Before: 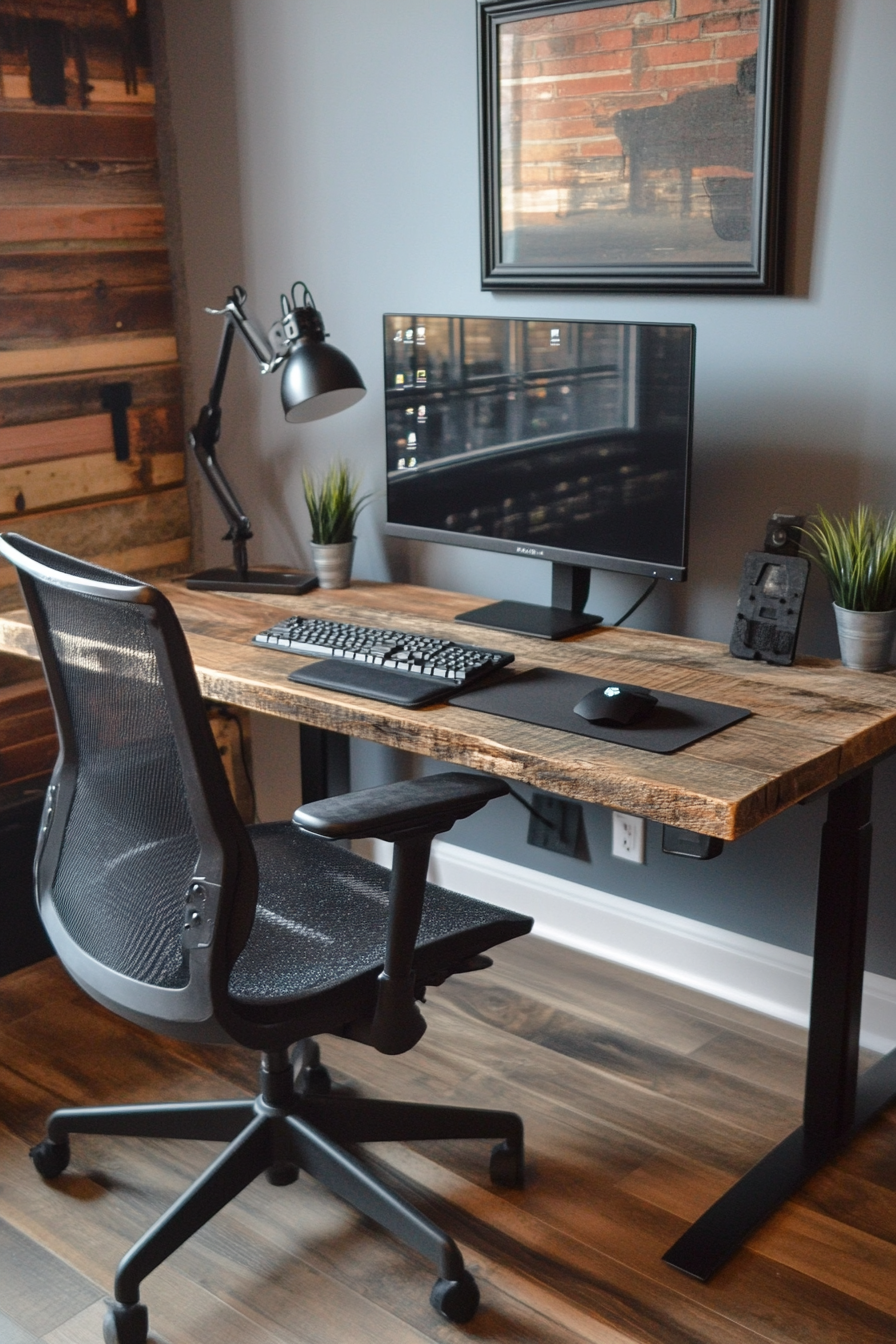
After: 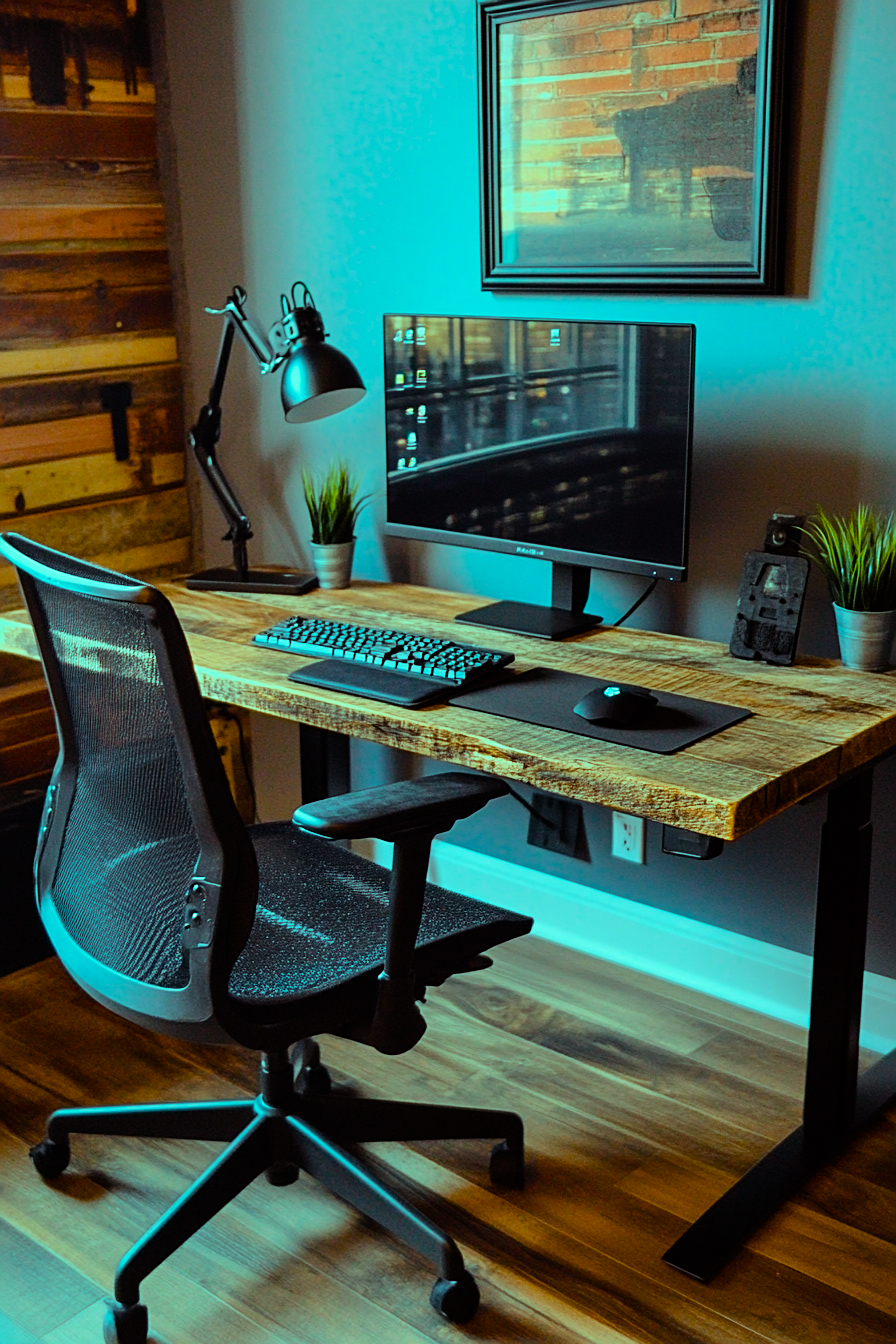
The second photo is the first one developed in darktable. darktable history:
sharpen: on, module defaults
color balance rgb: shadows lift › chroma 1.014%, shadows lift › hue 31.58°, highlights gain › chroma 7.548%, highlights gain › hue 184.04°, perceptual saturation grading › global saturation 36.775%, perceptual saturation grading › shadows 34.669%, perceptual brilliance grading › global brilliance 14.308%, perceptual brilliance grading › shadows -35.015%, global vibrance 34.229%
filmic rgb: black relative exposure -7.65 EV, white relative exposure 4.56 EV, hardness 3.61, color science v6 (2022)
